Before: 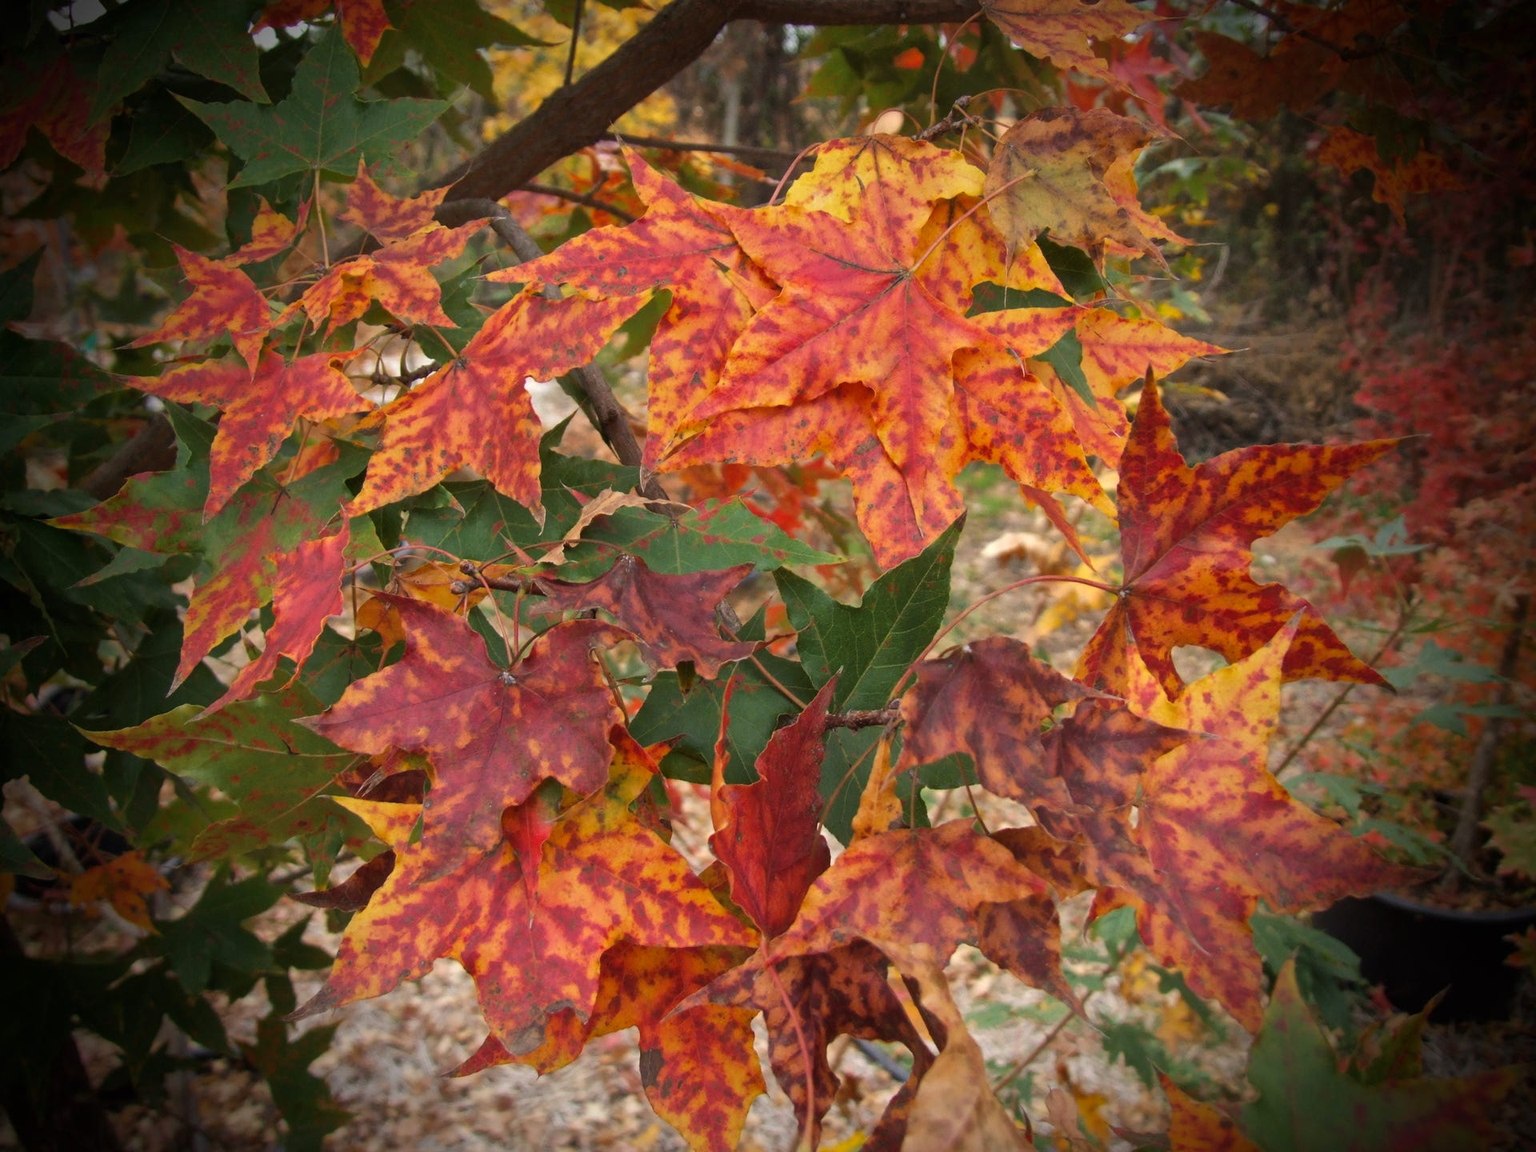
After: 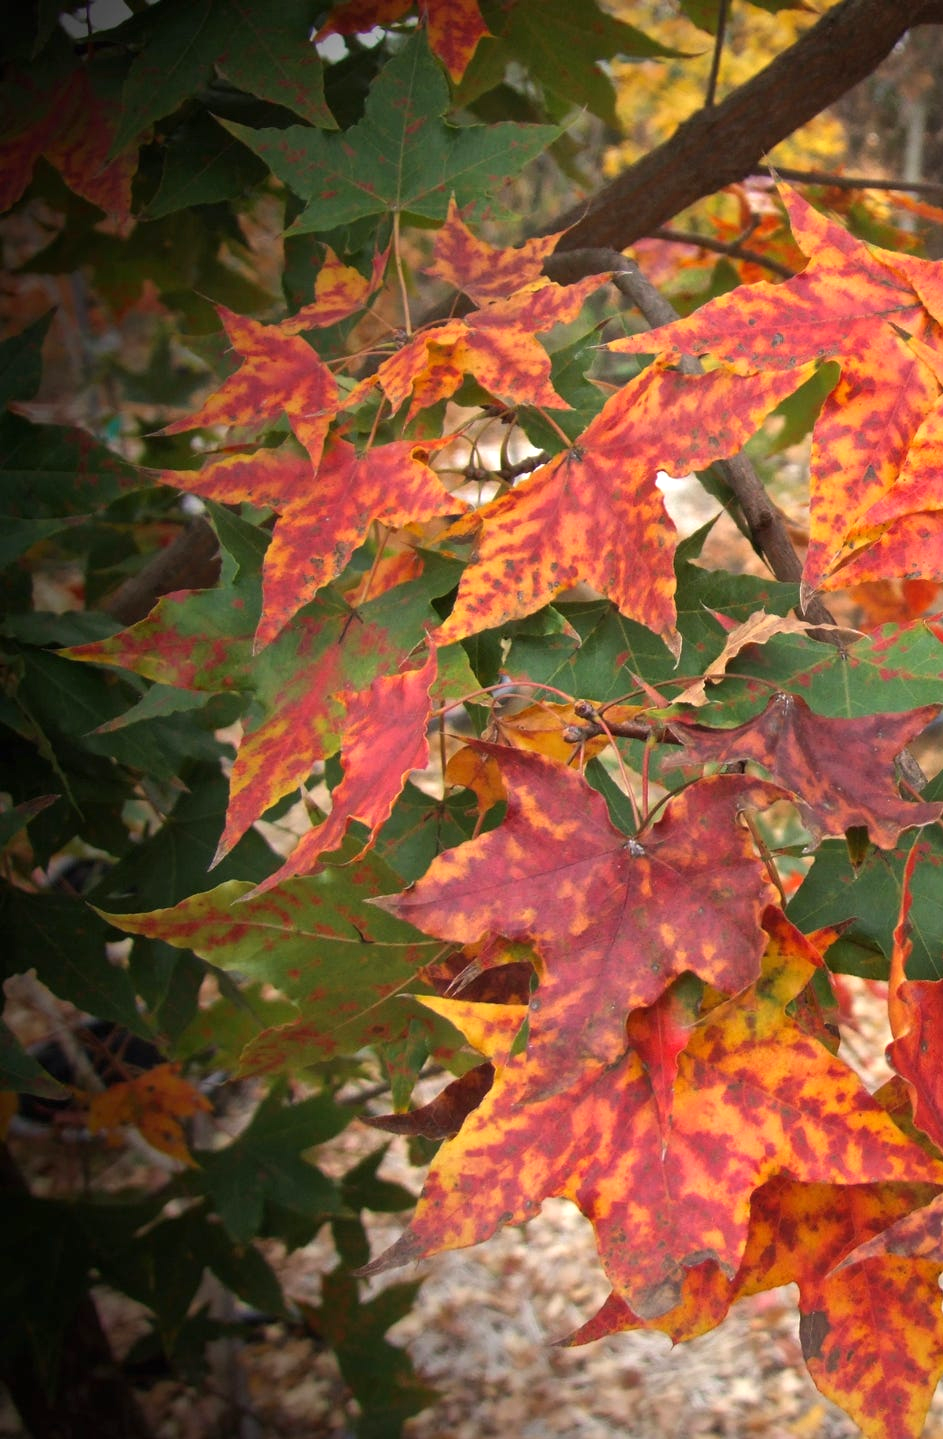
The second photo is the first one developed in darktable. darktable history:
exposure: black level correction 0, exposure 0.5 EV, compensate exposure bias true, compensate highlight preservation false
crop and rotate: left 0%, top 0%, right 50.845%
